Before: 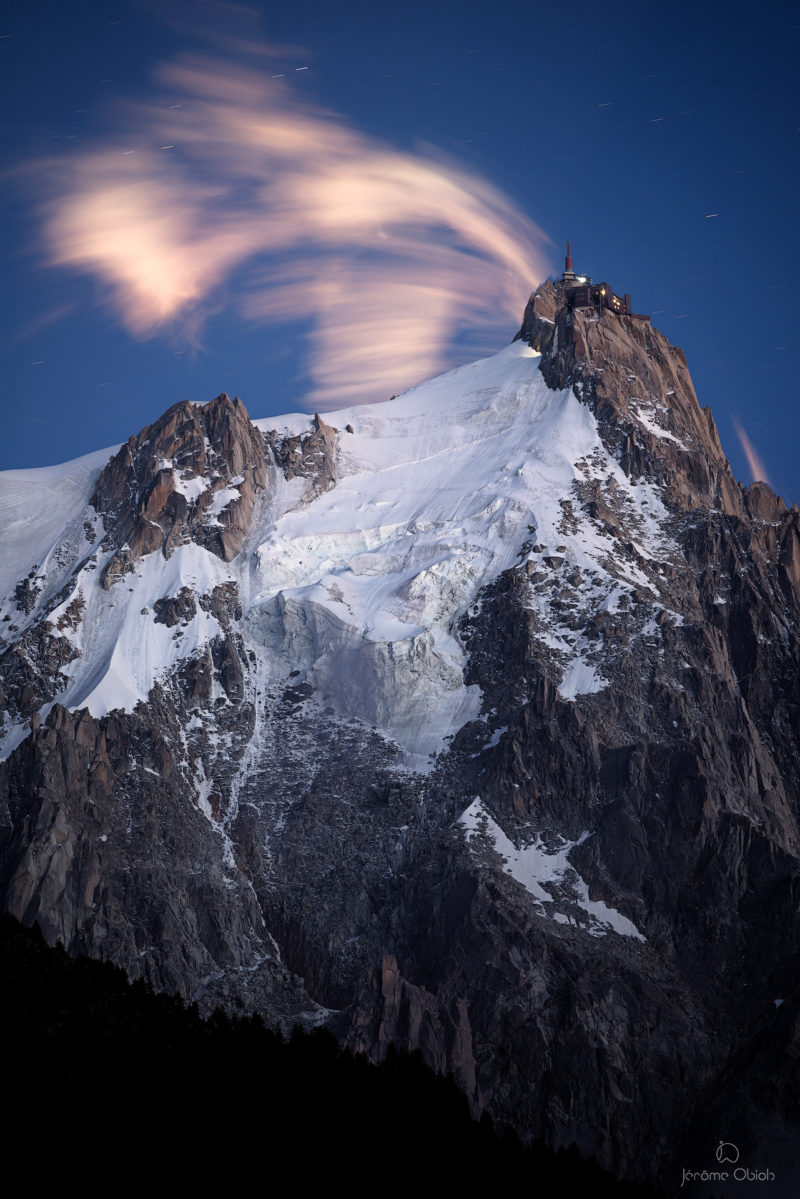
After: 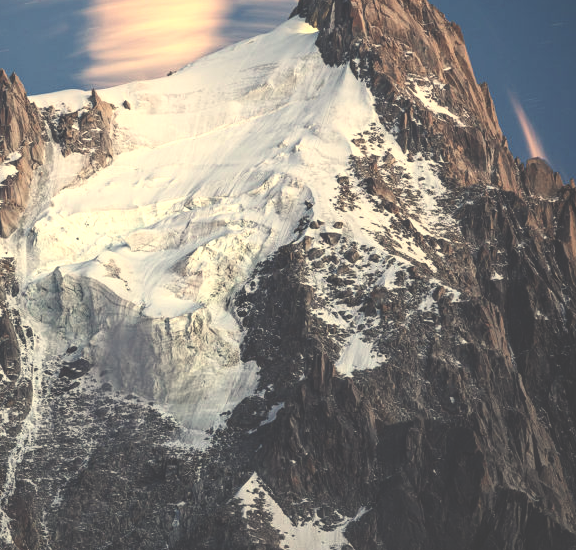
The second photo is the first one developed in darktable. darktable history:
white balance: red 1.08, blue 0.791
crop and rotate: left 27.938%, top 27.046%, bottom 27.046%
local contrast: on, module defaults
contrast brightness saturation: contrast 0.19, brightness -0.11, saturation 0.21
exposure: black level correction -0.071, exposure 0.5 EV, compensate highlight preservation false
